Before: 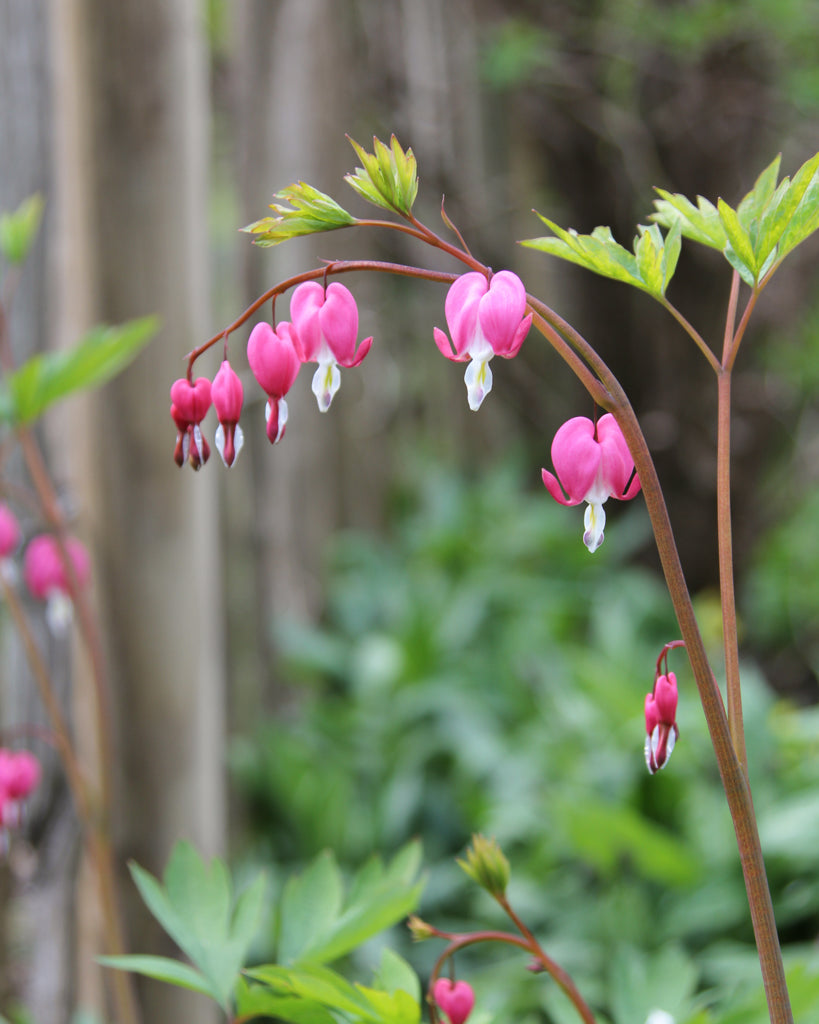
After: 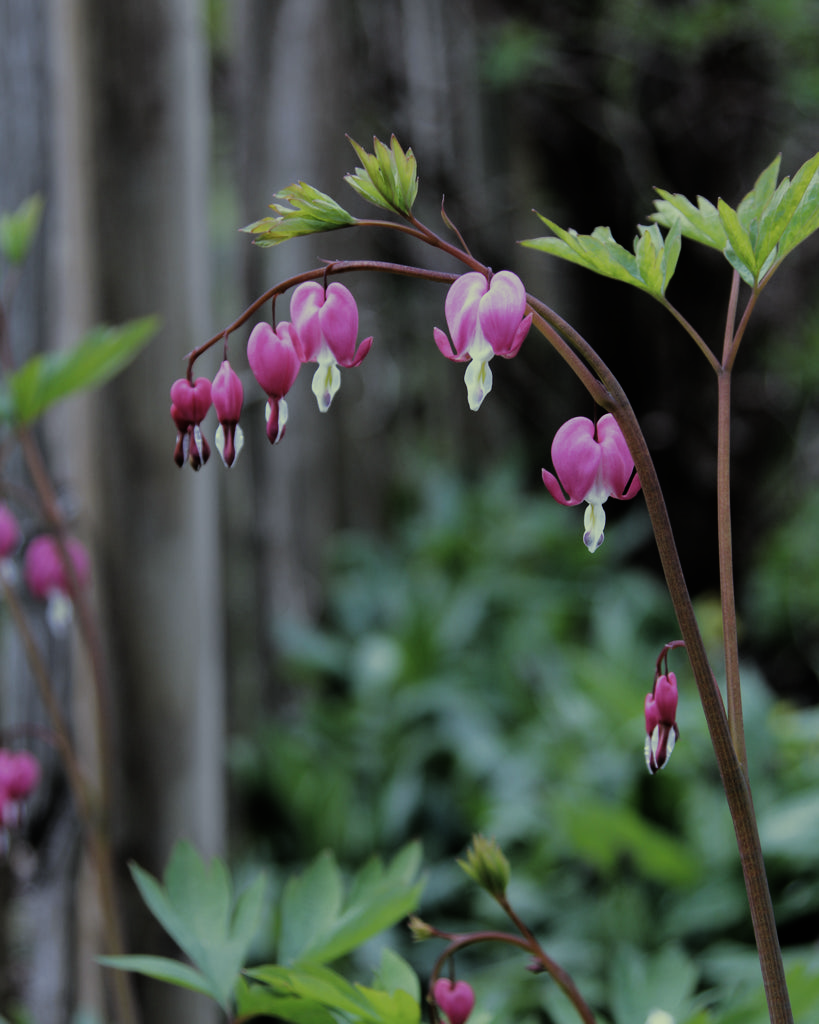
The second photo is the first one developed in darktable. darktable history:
split-toning: shadows › hue 290.82°, shadows › saturation 0.34, highlights › saturation 0.38, balance 0, compress 50%
white balance: red 0.924, blue 1.095
exposure: black level correction -0.016, exposure -1.018 EV, compensate highlight preservation false
filmic rgb: black relative exposure -5 EV, hardness 2.88, contrast 1.4, highlights saturation mix -20%
